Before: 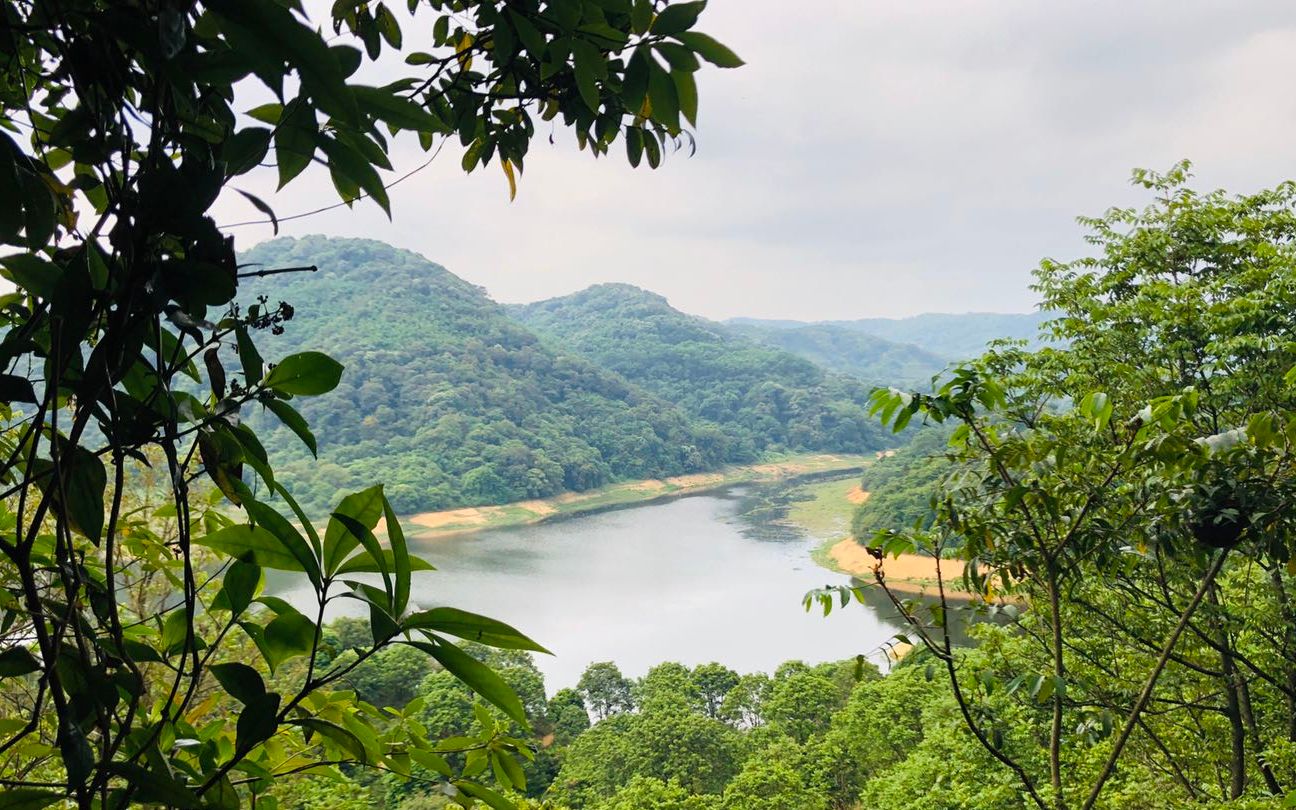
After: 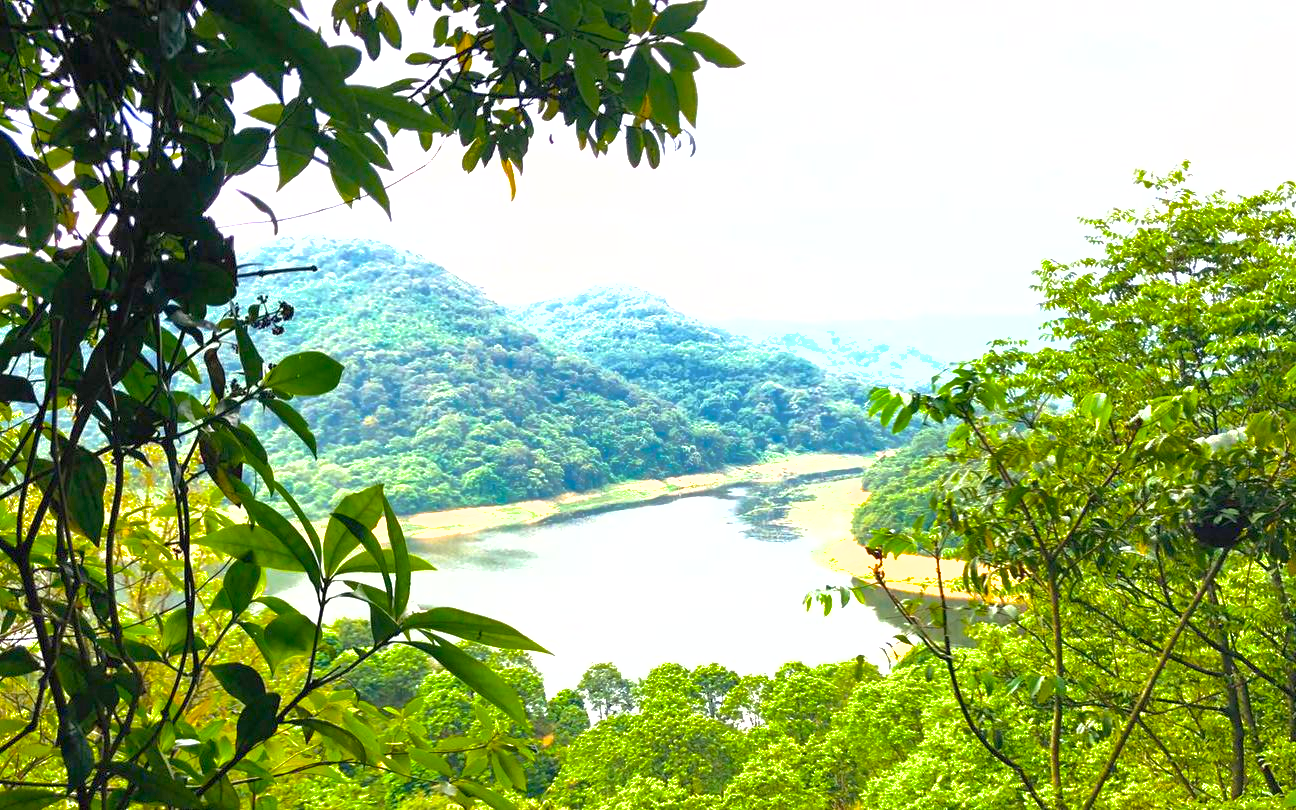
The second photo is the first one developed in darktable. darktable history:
exposure: exposure 1.23 EV, compensate highlight preservation false
color balance rgb: perceptual saturation grading › global saturation 29.855%, global vibrance 20%
shadows and highlights: on, module defaults
